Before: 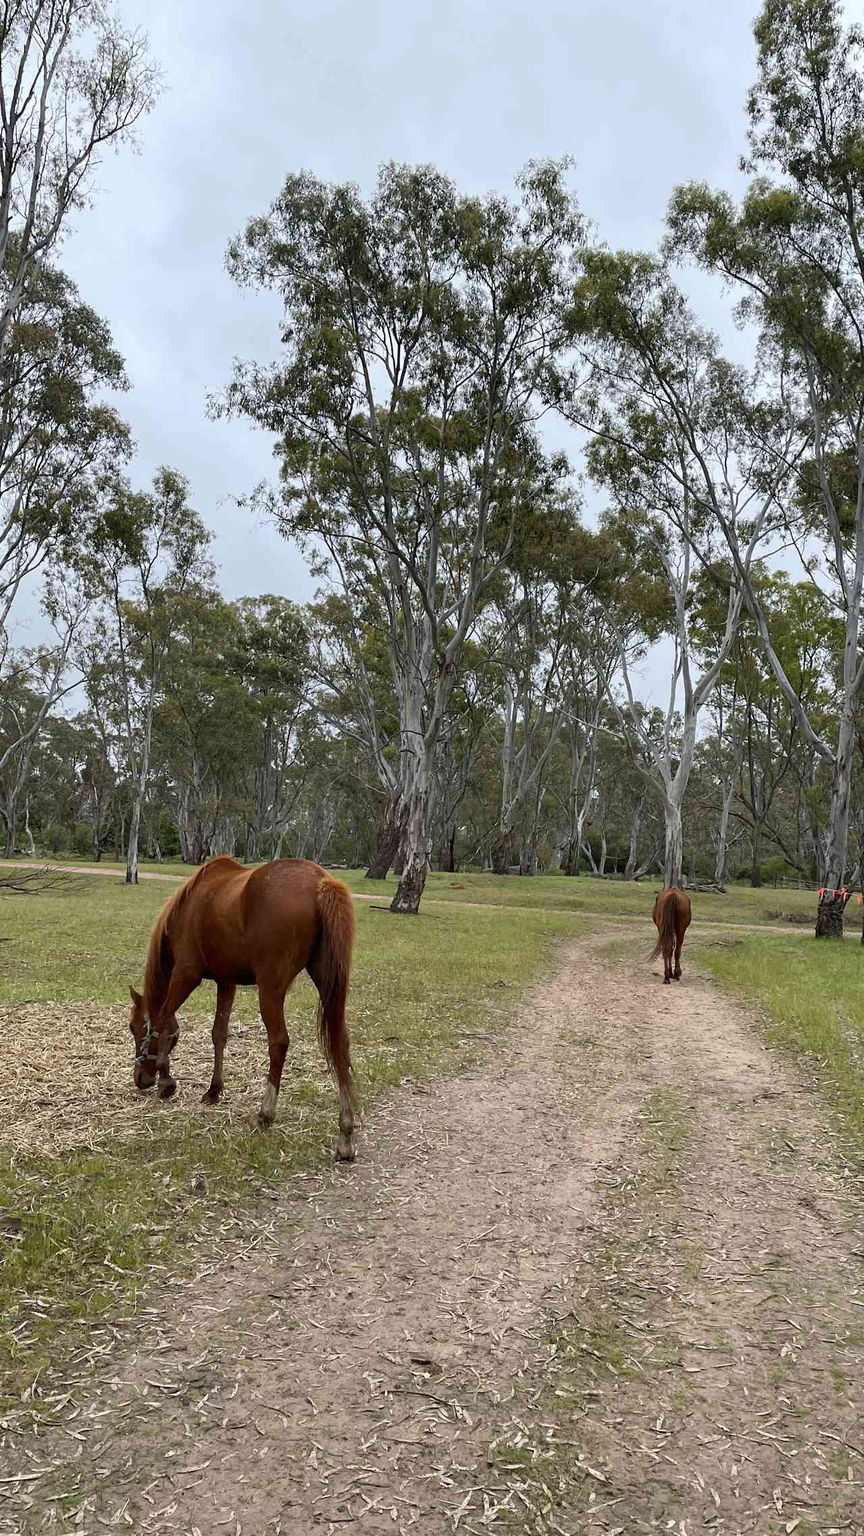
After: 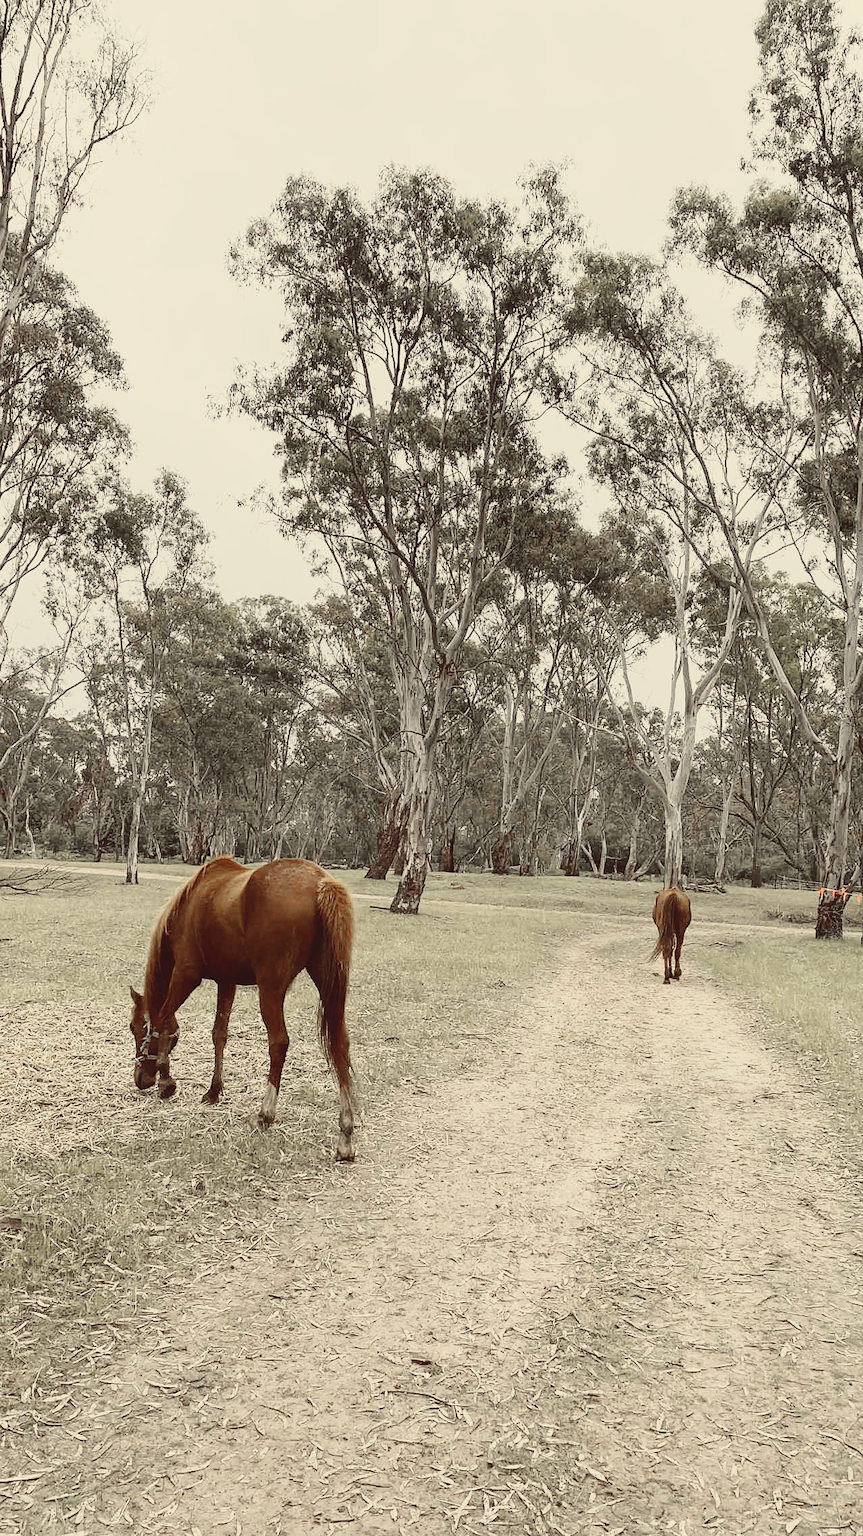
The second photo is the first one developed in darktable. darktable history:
contrast equalizer: y [[0.46, 0.454, 0.451, 0.451, 0.455, 0.46], [0.5 ×6], [0.5 ×6], [0 ×6], [0 ×6]]
sharpen: radius 1
base curve: curves: ch0 [(0, 0) (0.028, 0.03) (0.121, 0.232) (0.46, 0.748) (0.859, 0.968) (1, 1)], preserve colors none
contrast brightness saturation: contrast -0.26, saturation -0.43
tone curve: curves: ch0 [(0, 0) (0.195, 0.109) (0.751, 0.848) (1, 1)], color space Lab, linked channels, preserve colors none
color correction: highlights a* -0.482, highlights b* 40, shadows a* 9.8, shadows b* -0.161
color zones: curves: ch1 [(0, 0.708) (0.088, 0.648) (0.245, 0.187) (0.429, 0.326) (0.571, 0.498) (0.714, 0.5) (0.857, 0.5) (1, 0.708)]
